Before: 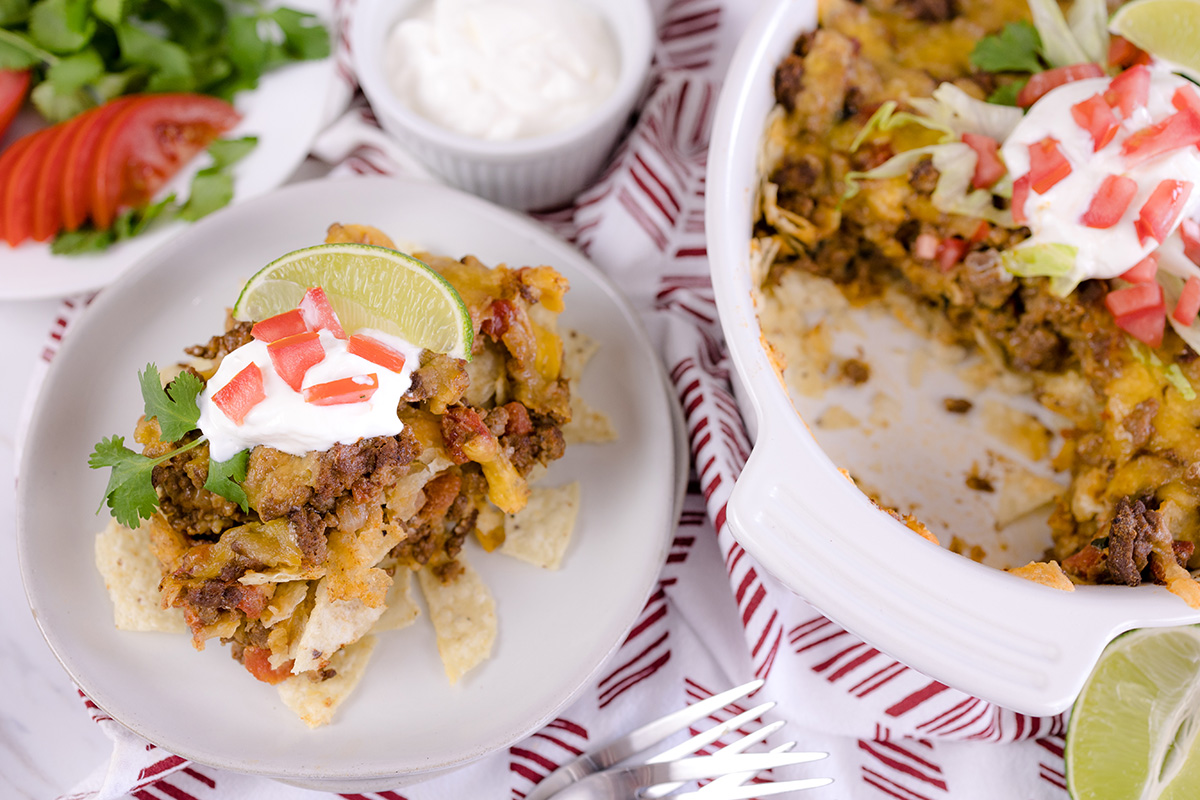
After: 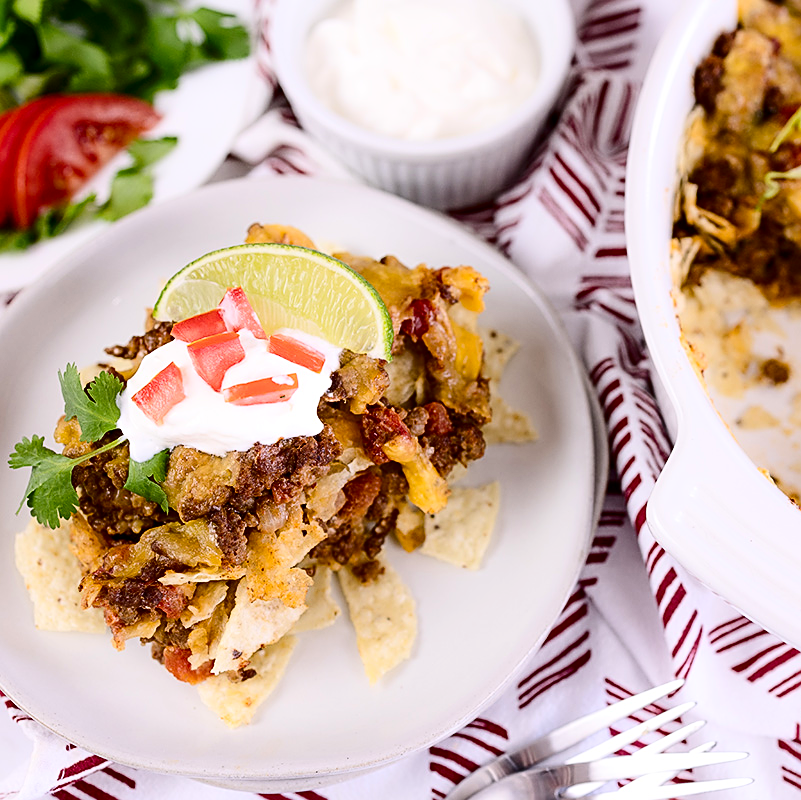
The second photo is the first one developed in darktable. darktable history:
contrast brightness saturation: contrast 0.3, brightness -0.067, saturation 0.171
sharpen: on, module defaults
crop and rotate: left 6.704%, right 26.511%
